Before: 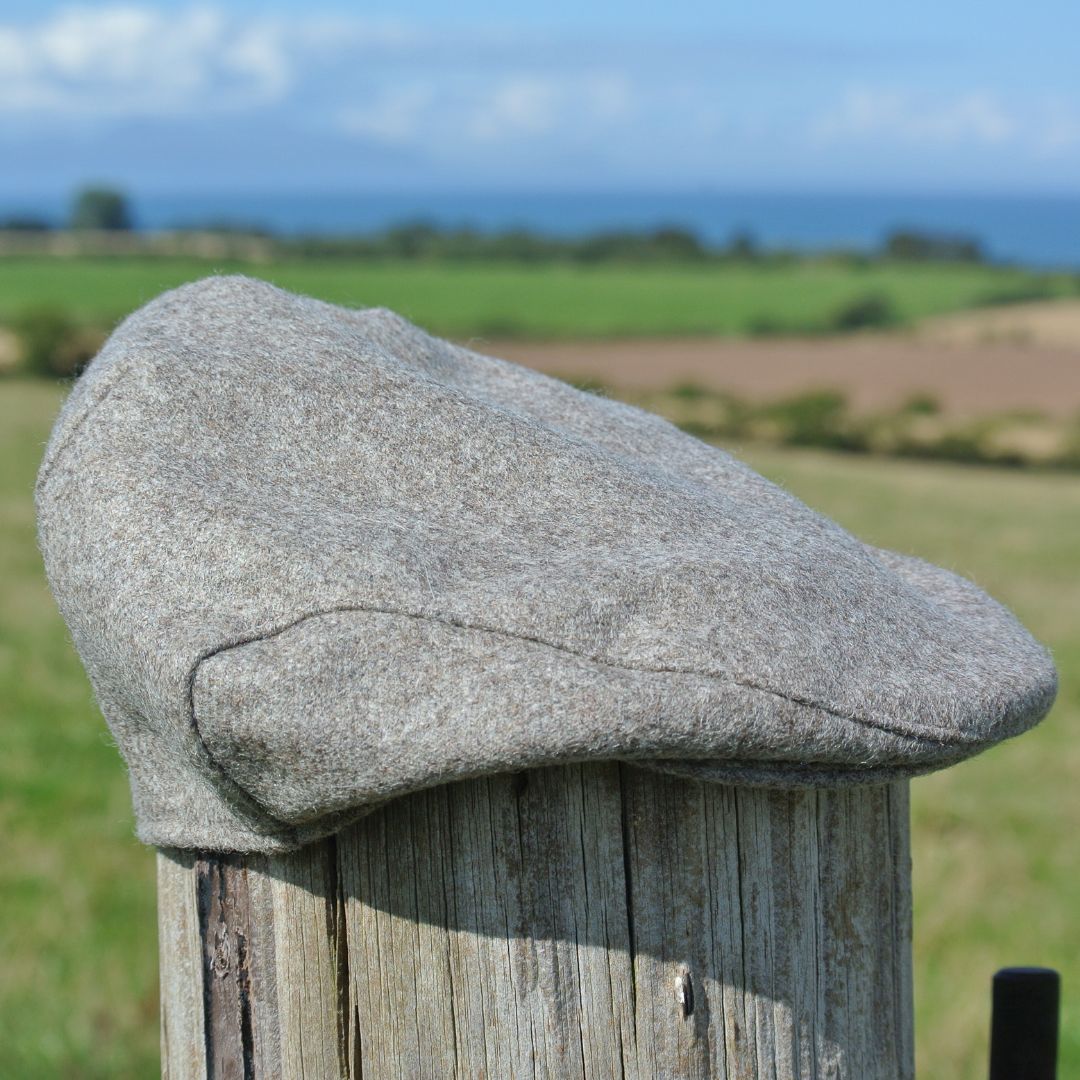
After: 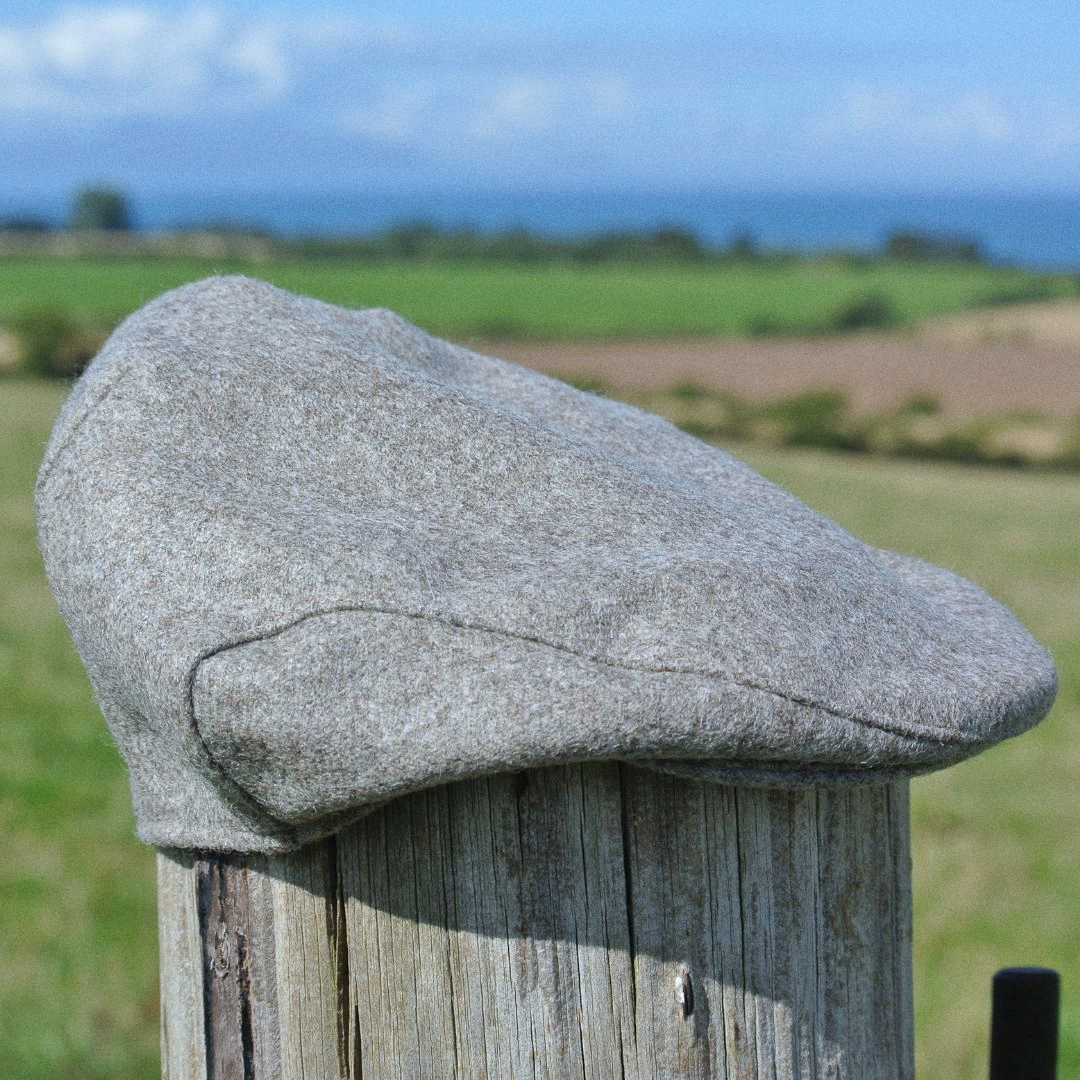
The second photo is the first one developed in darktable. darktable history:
grain: on, module defaults
white balance: red 0.976, blue 1.04
